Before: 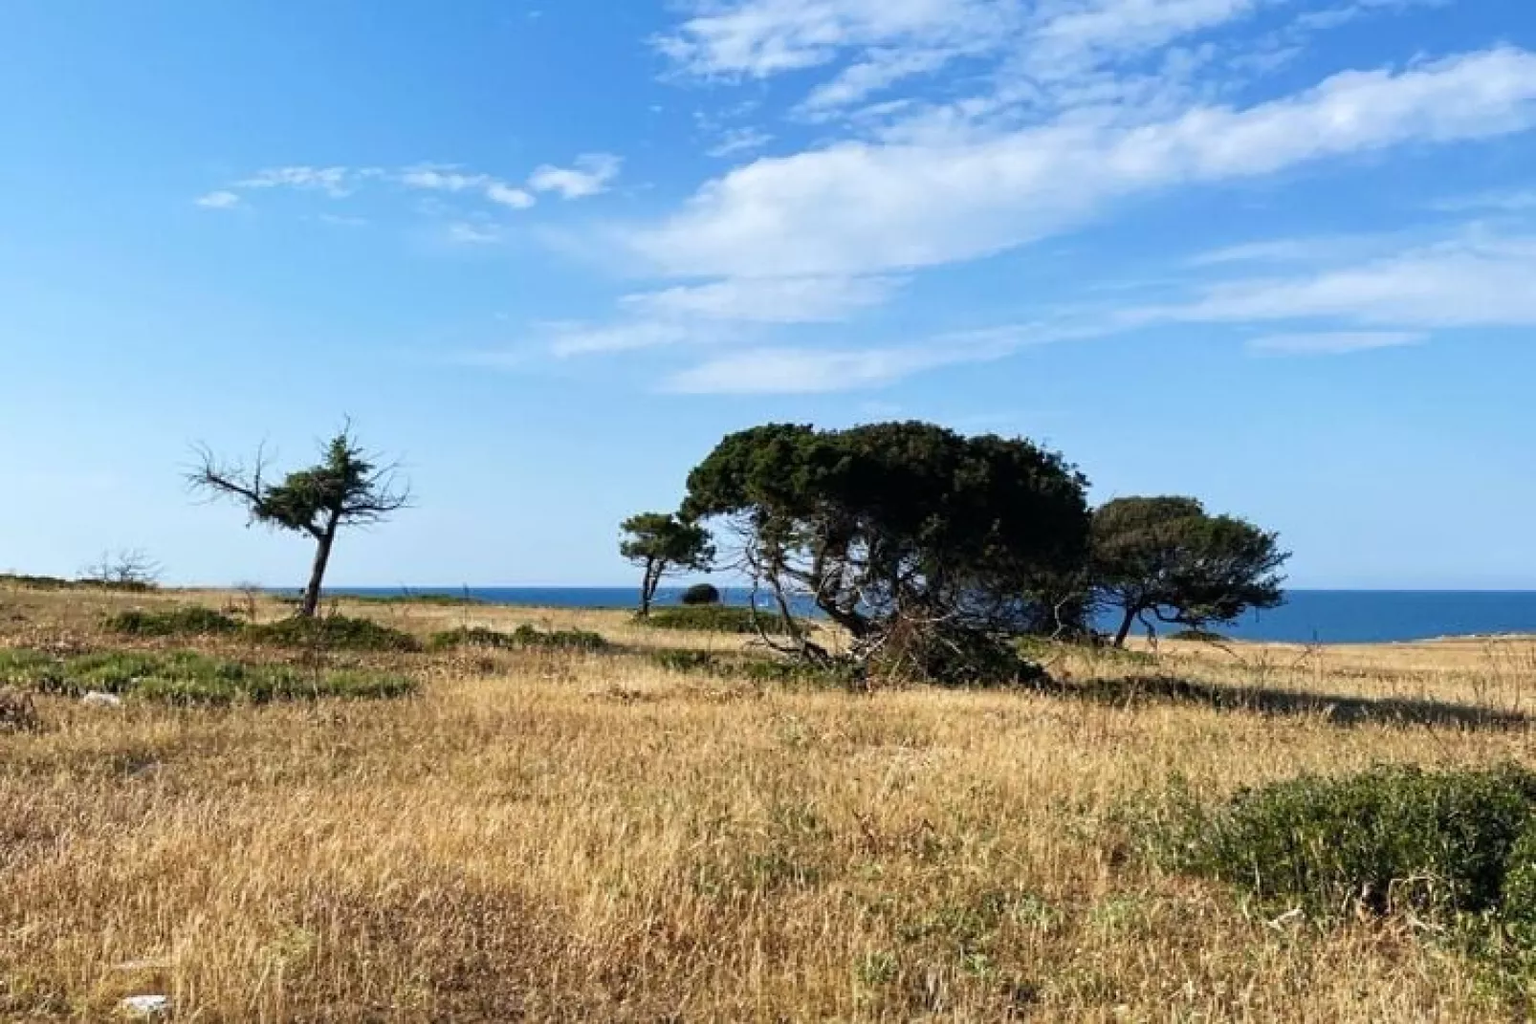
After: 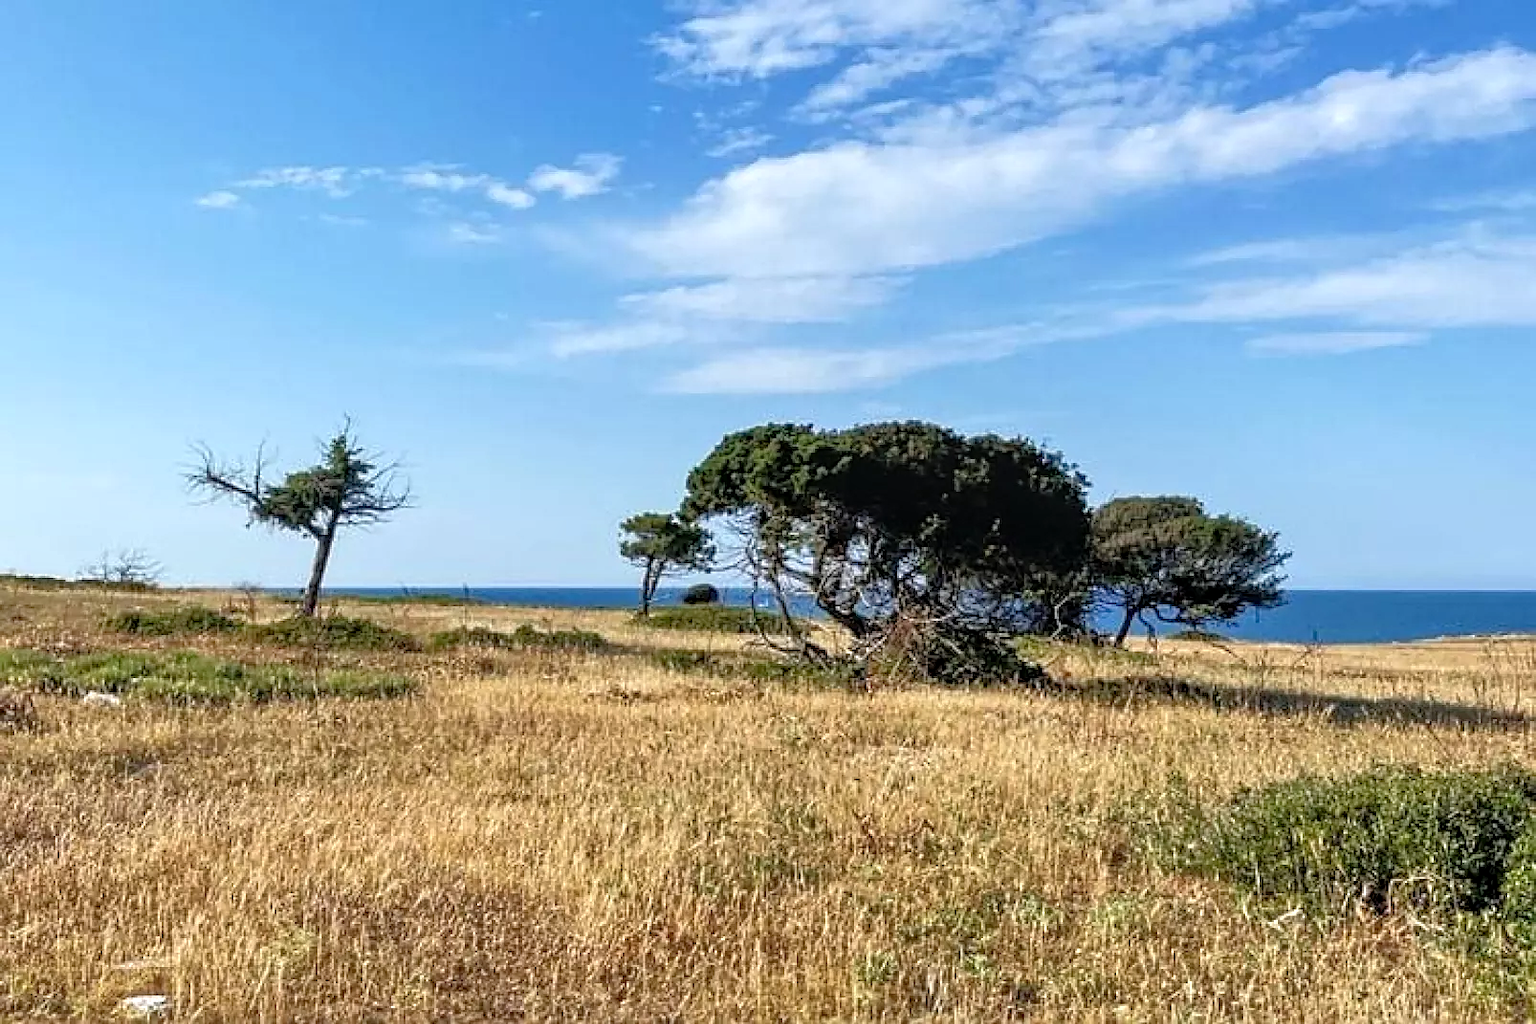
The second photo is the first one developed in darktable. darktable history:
sharpen: on, module defaults
local contrast: on, module defaults
tone equalizer: -7 EV 0.143 EV, -6 EV 0.614 EV, -5 EV 1.12 EV, -4 EV 1.3 EV, -3 EV 1.18 EV, -2 EV 0.6 EV, -1 EV 0.146 EV
